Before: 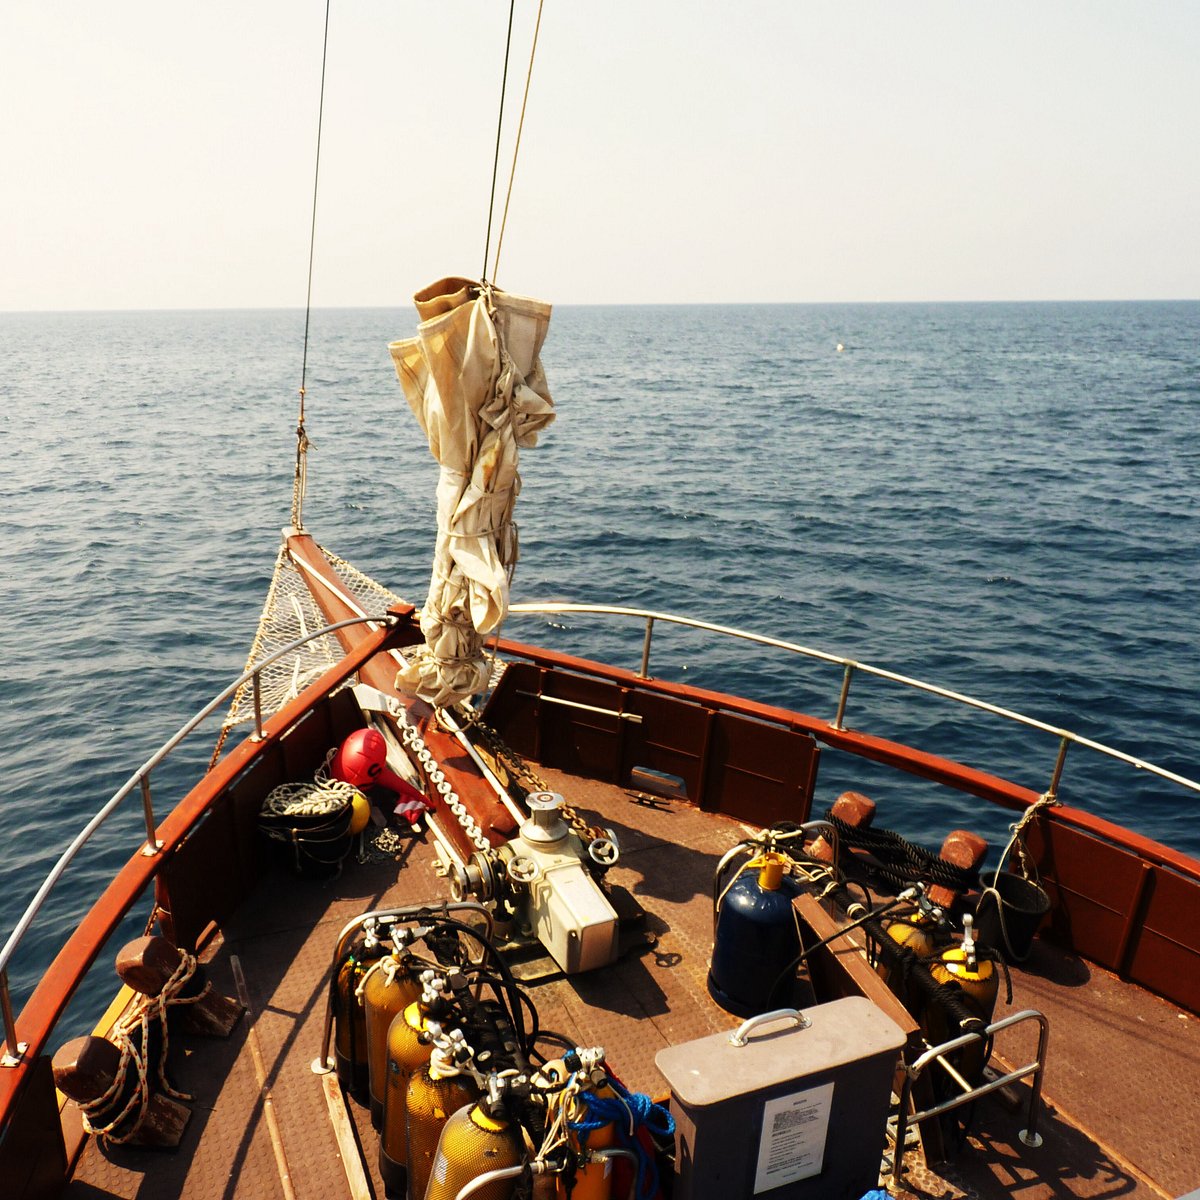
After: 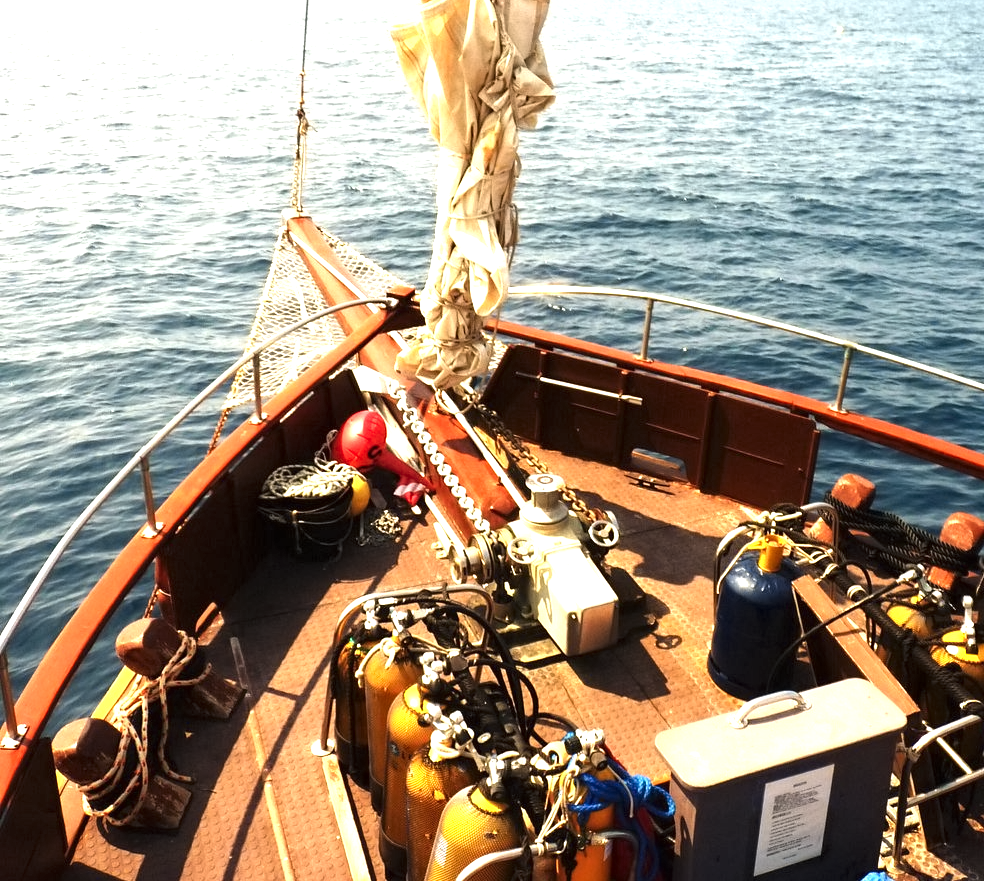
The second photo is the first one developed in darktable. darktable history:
exposure: black level correction 0, exposure 1.1 EV, compensate highlight preservation false
crop: top 26.531%, right 17.959%
contrast equalizer: y [[0.5 ×6], [0.5 ×6], [0.5 ×6], [0 ×6], [0, 0.039, 0.251, 0.29, 0.293, 0.292]]
